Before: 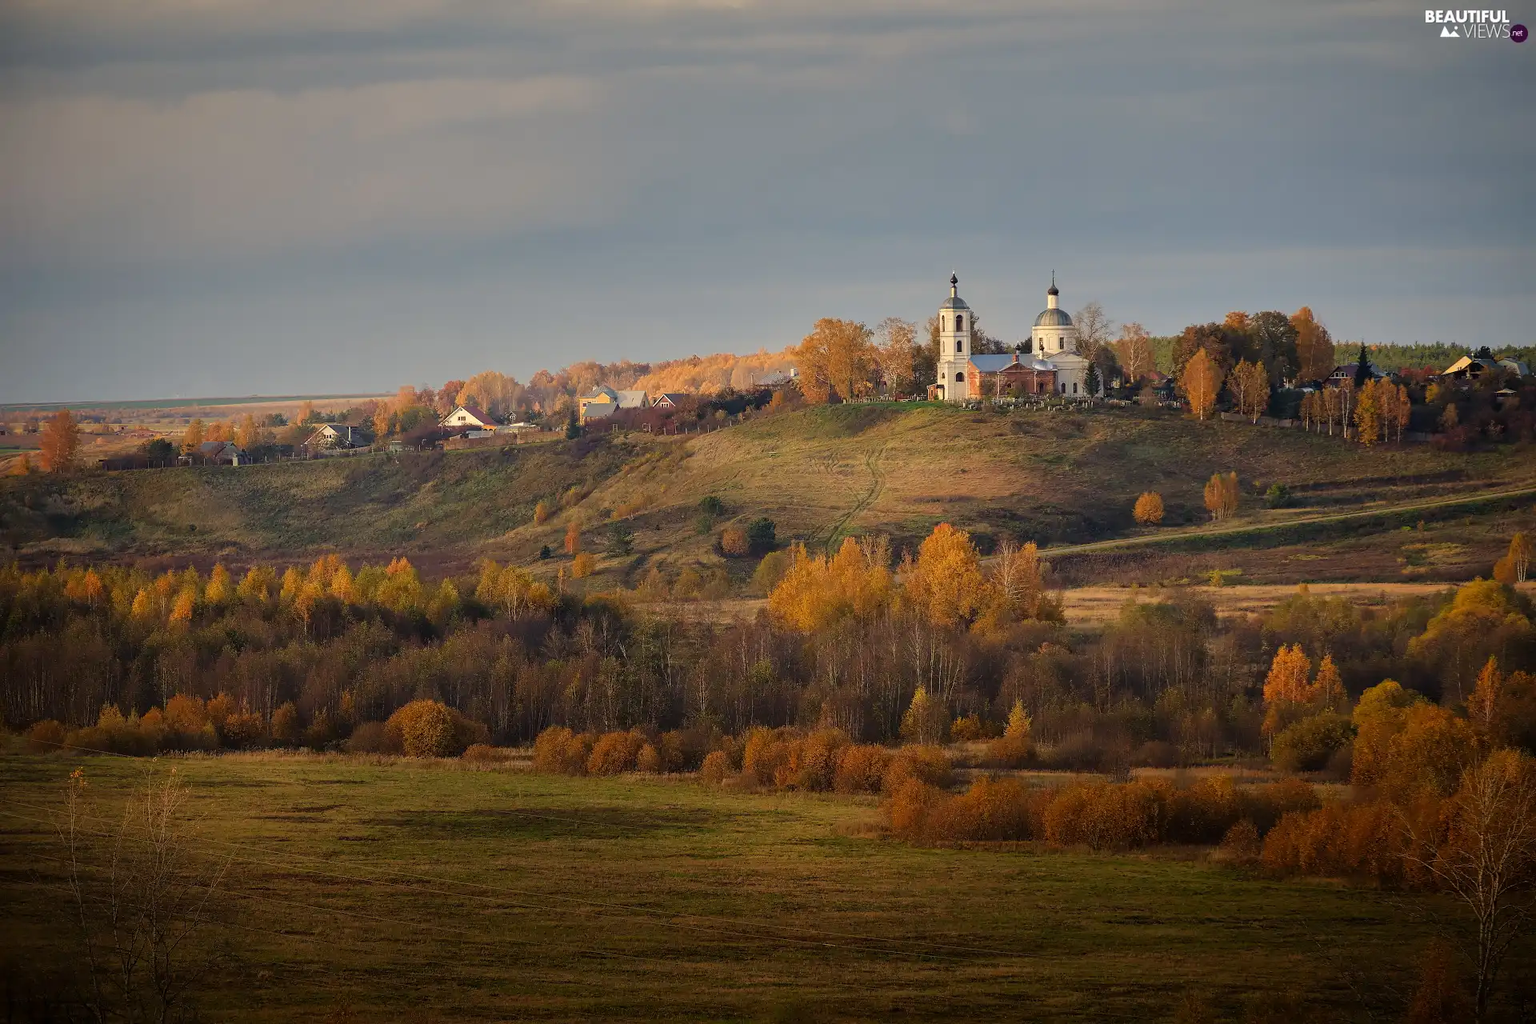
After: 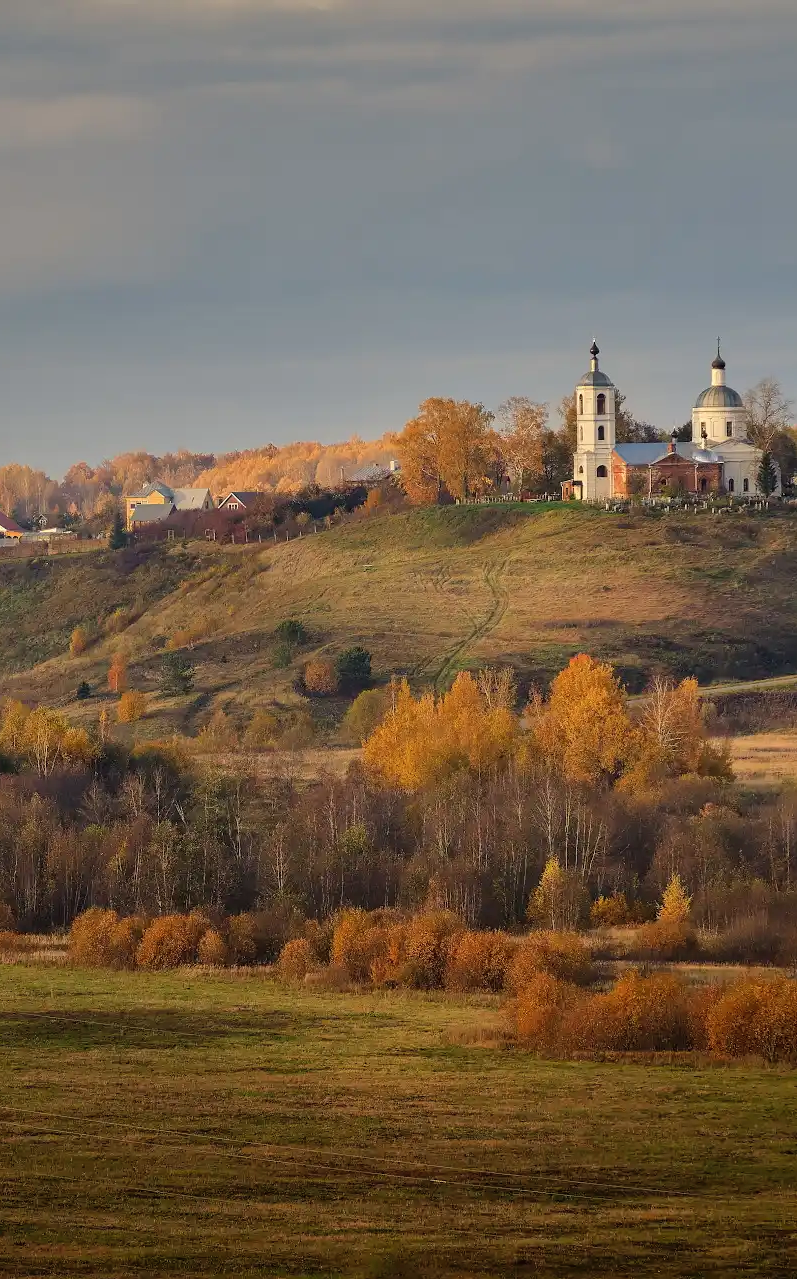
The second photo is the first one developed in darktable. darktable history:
shadows and highlights: soften with gaussian
crop: left 31.18%, right 27.285%
